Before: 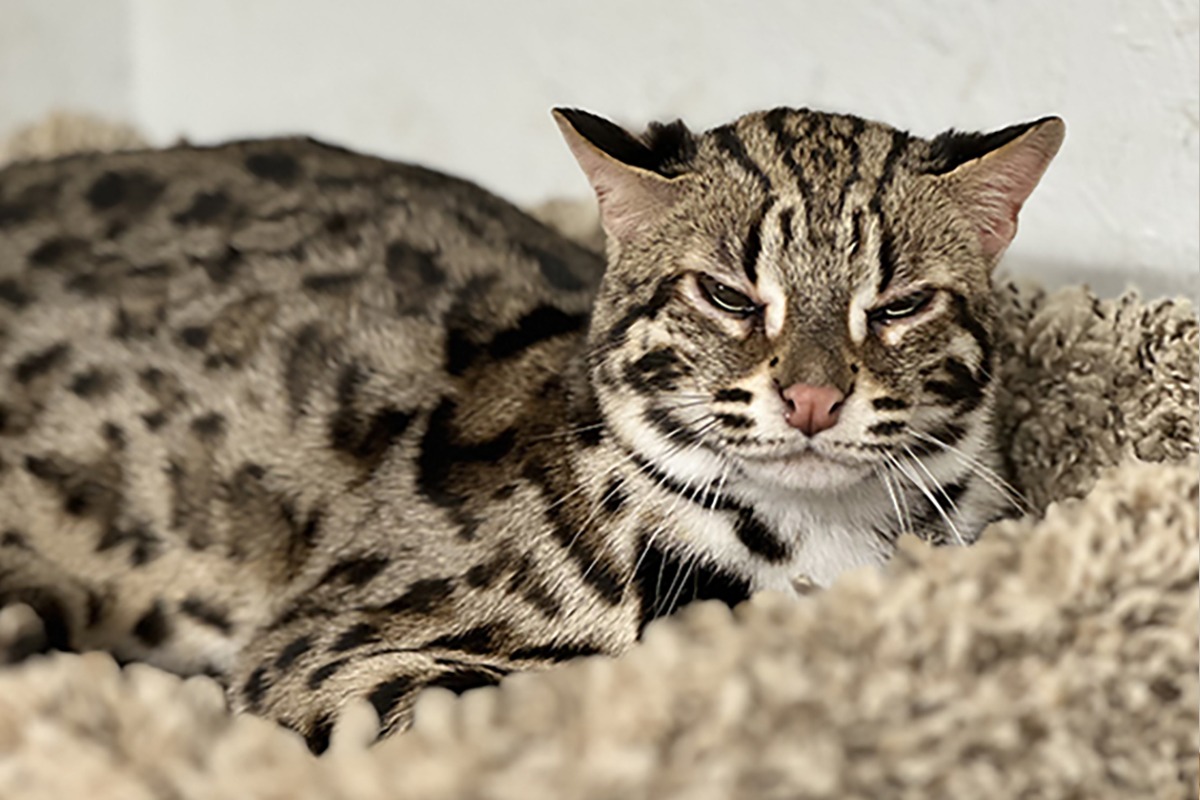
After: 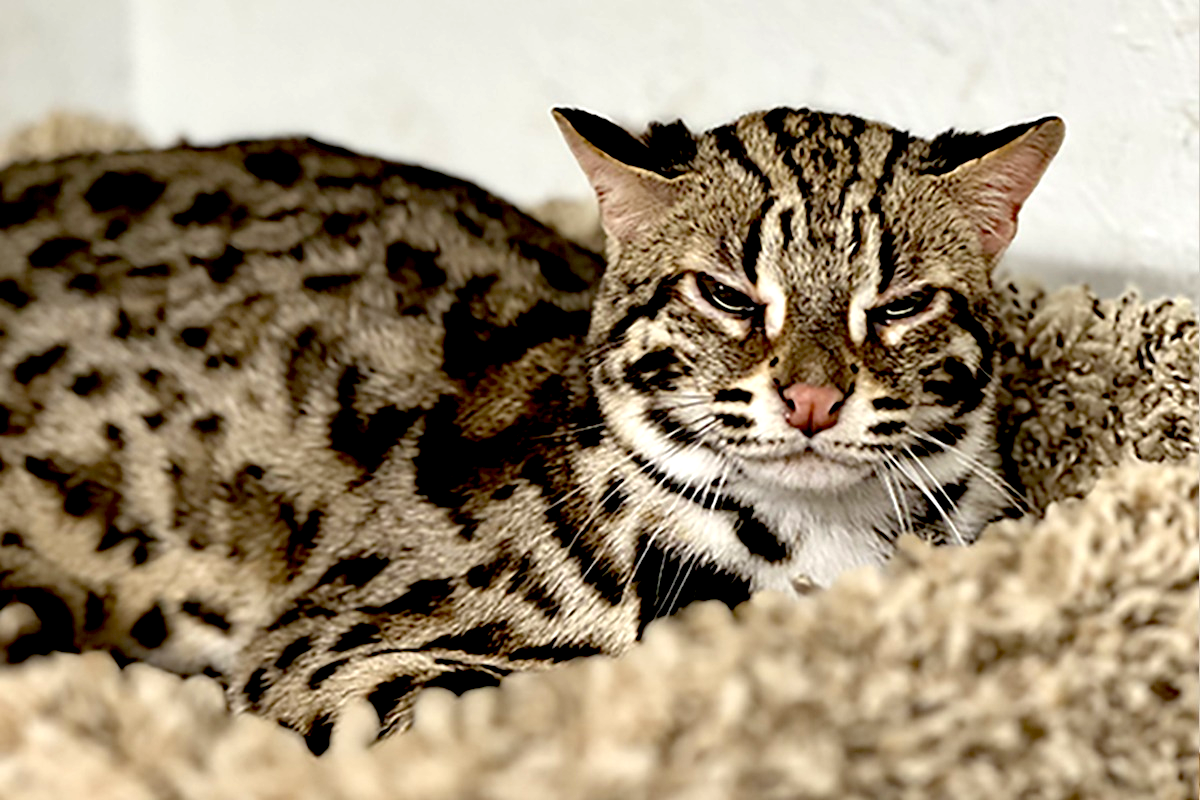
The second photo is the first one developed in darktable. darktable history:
exposure: black level correction 0.031, exposure 0.335 EV, compensate highlight preservation false
haze removal: compatibility mode true, adaptive false
